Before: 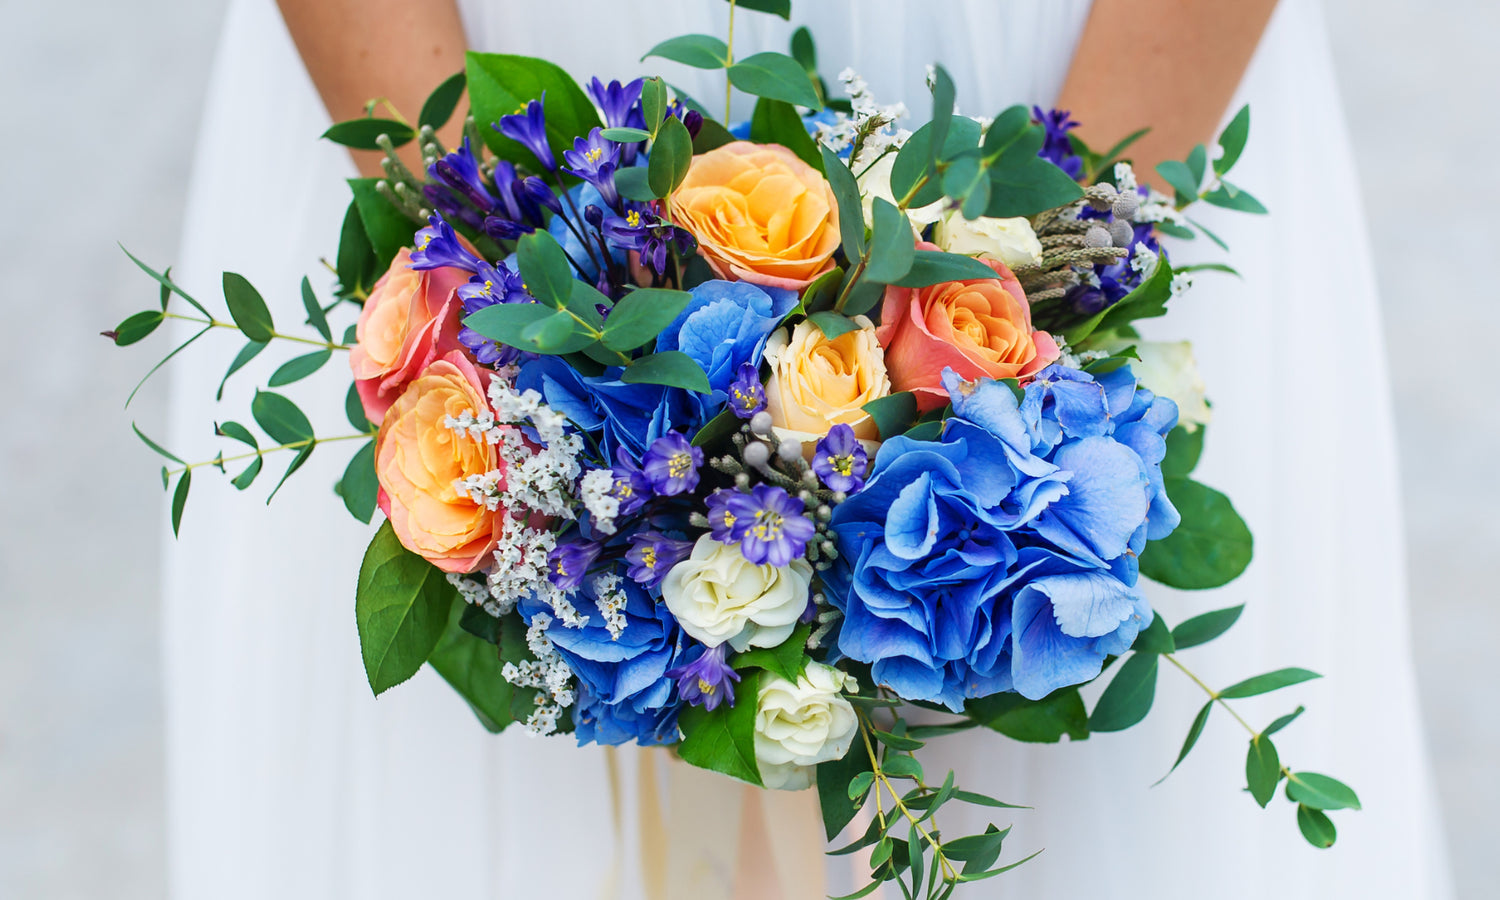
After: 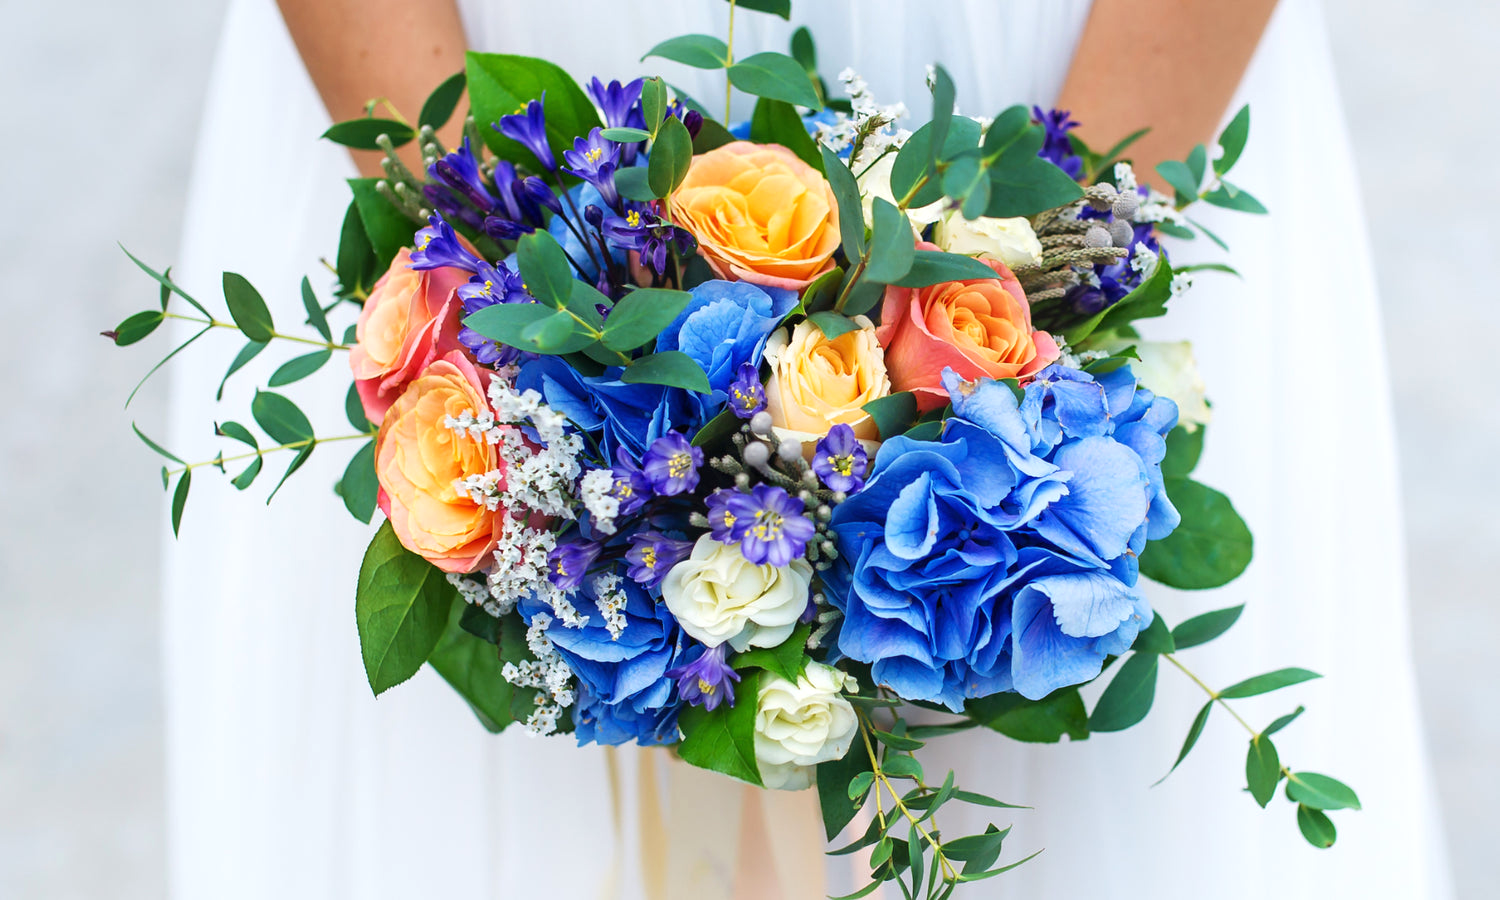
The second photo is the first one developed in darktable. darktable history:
exposure: black level correction 0, exposure 0.2 EV, compensate exposure bias true, compensate highlight preservation false
